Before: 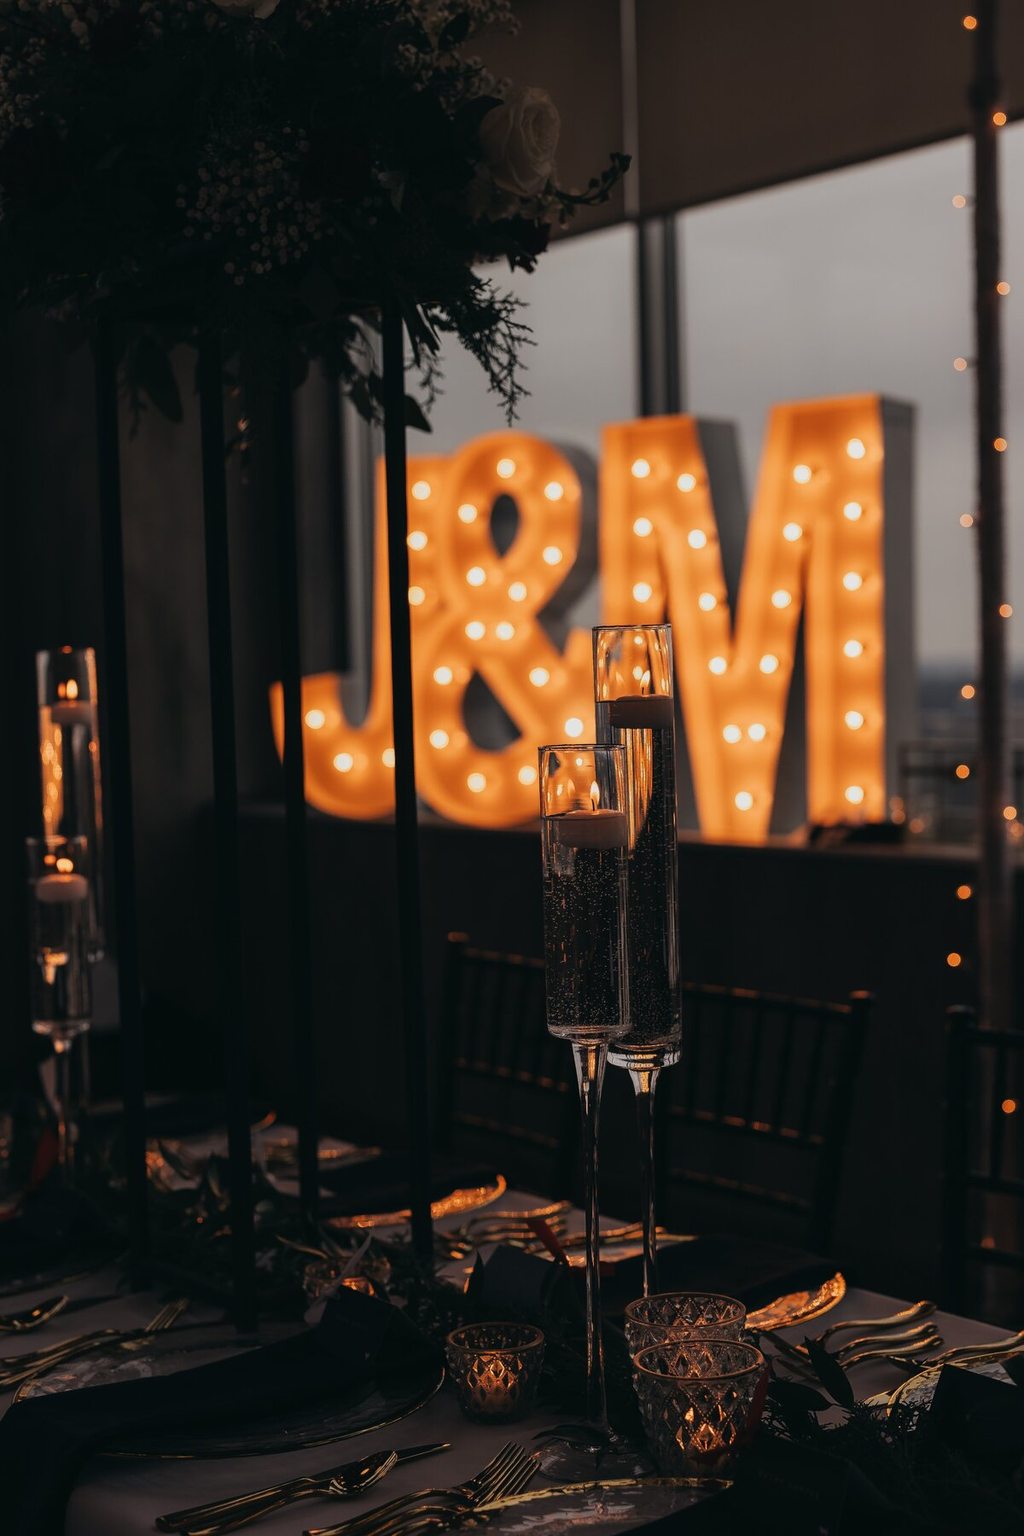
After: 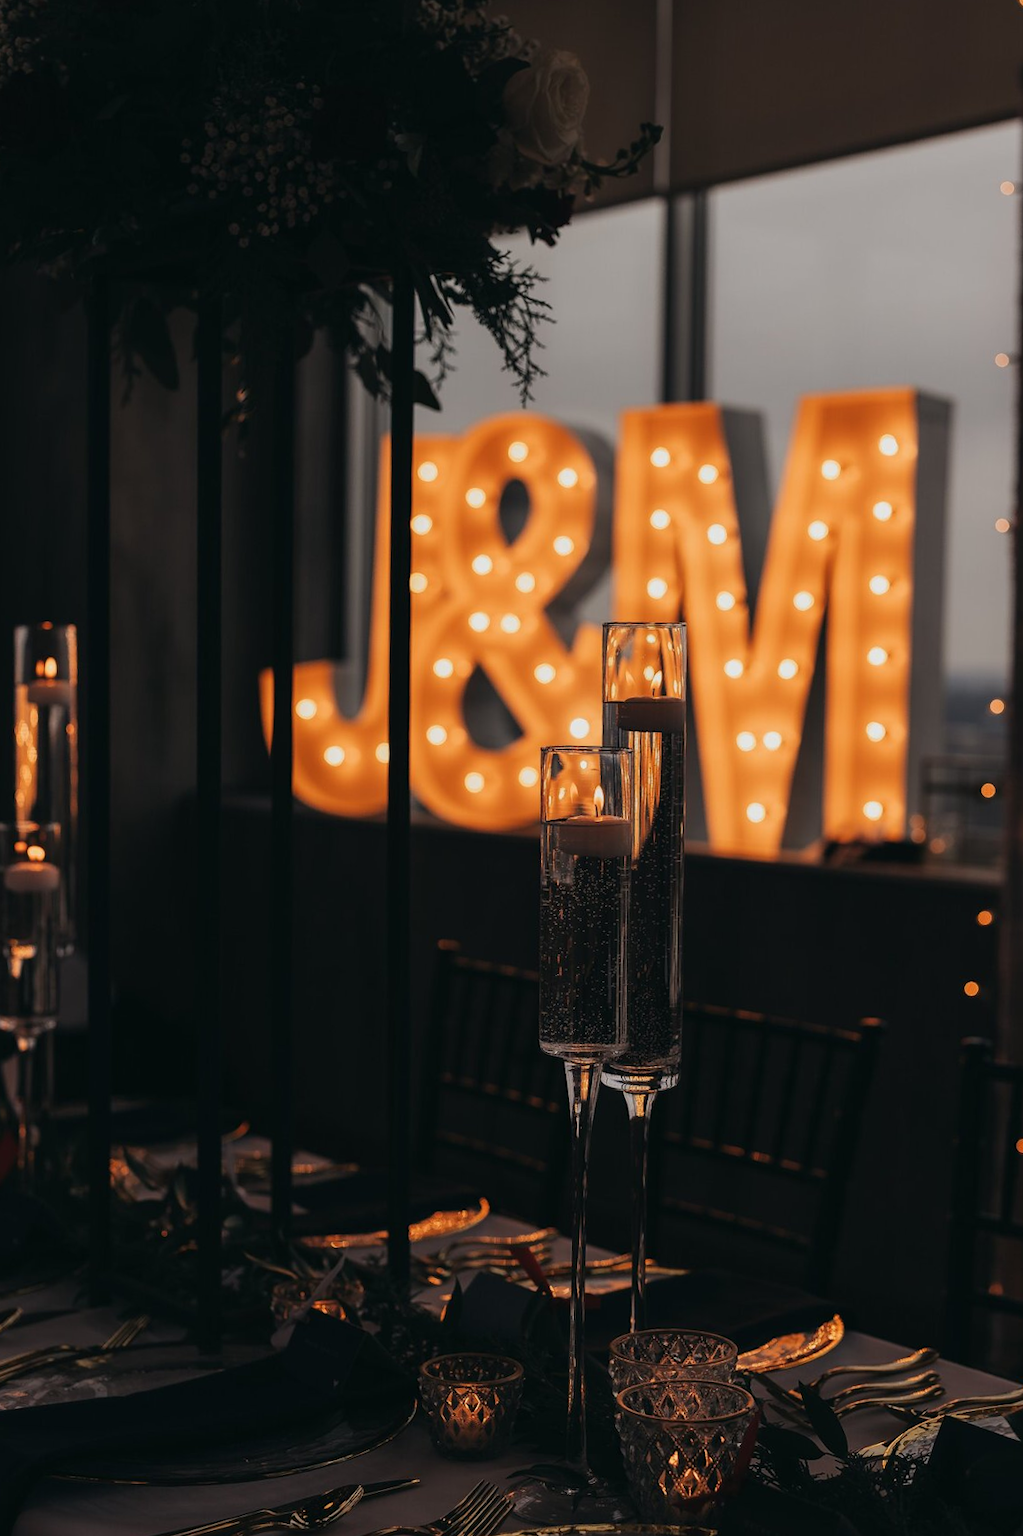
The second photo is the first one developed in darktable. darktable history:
crop and rotate: angle -2.18°
